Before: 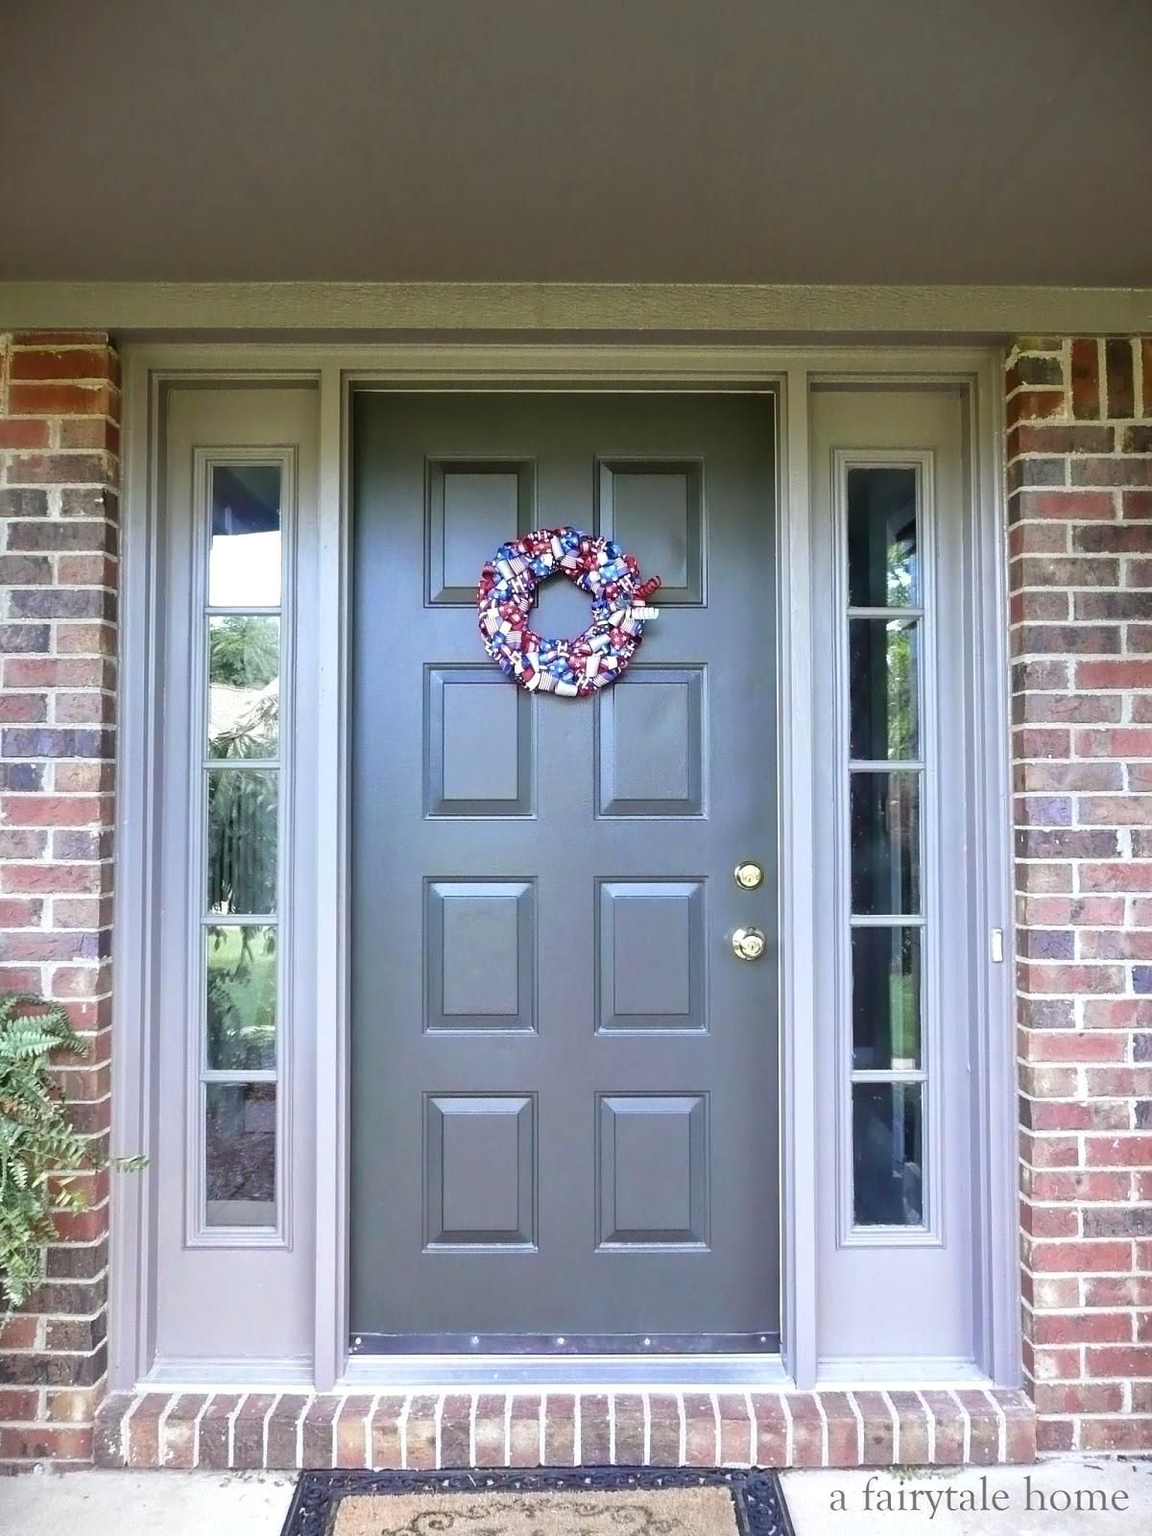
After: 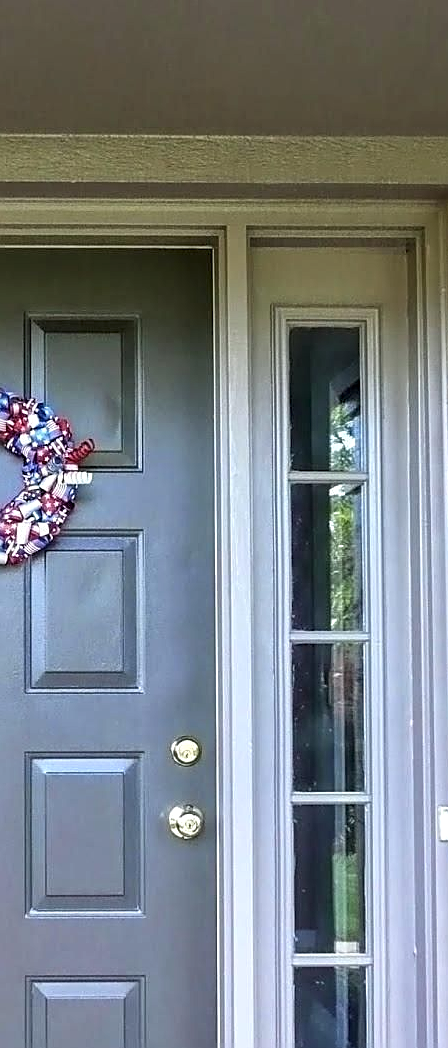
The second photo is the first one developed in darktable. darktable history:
local contrast: on, module defaults
crop and rotate: left 49.504%, top 10.123%, right 13.145%, bottom 24.367%
color correction: highlights a* -0.319, highlights b* -0.09
sharpen: on, module defaults
contrast equalizer: y [[0.515 ×6], [0.507 ×6], [0.425 ×6], [0 ×6], [0 ×6]]
